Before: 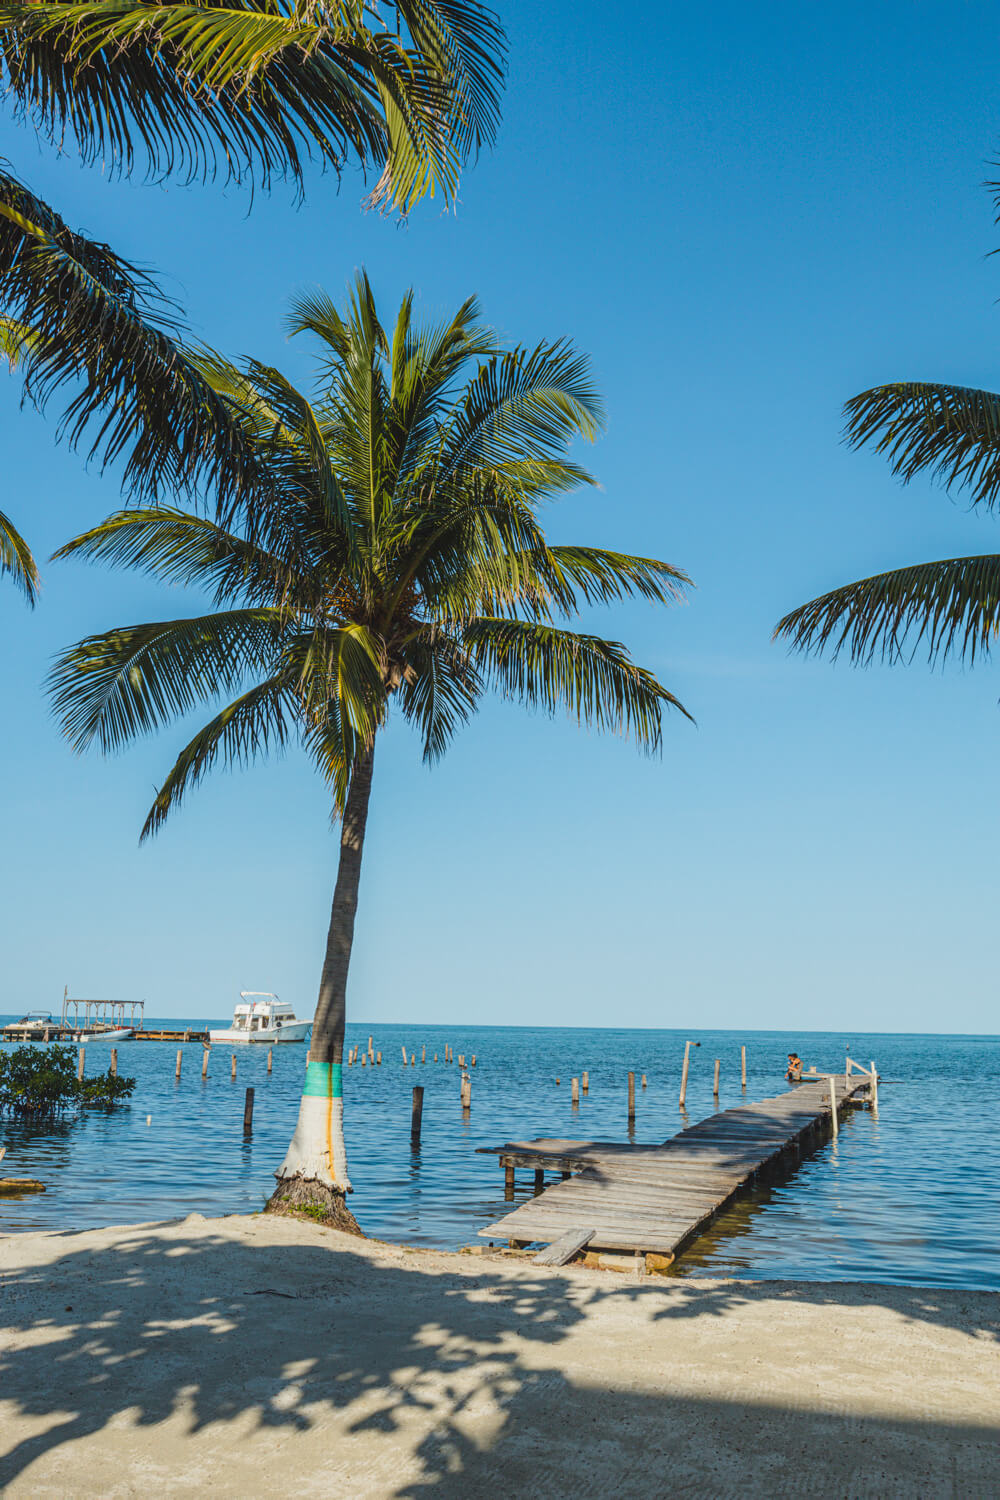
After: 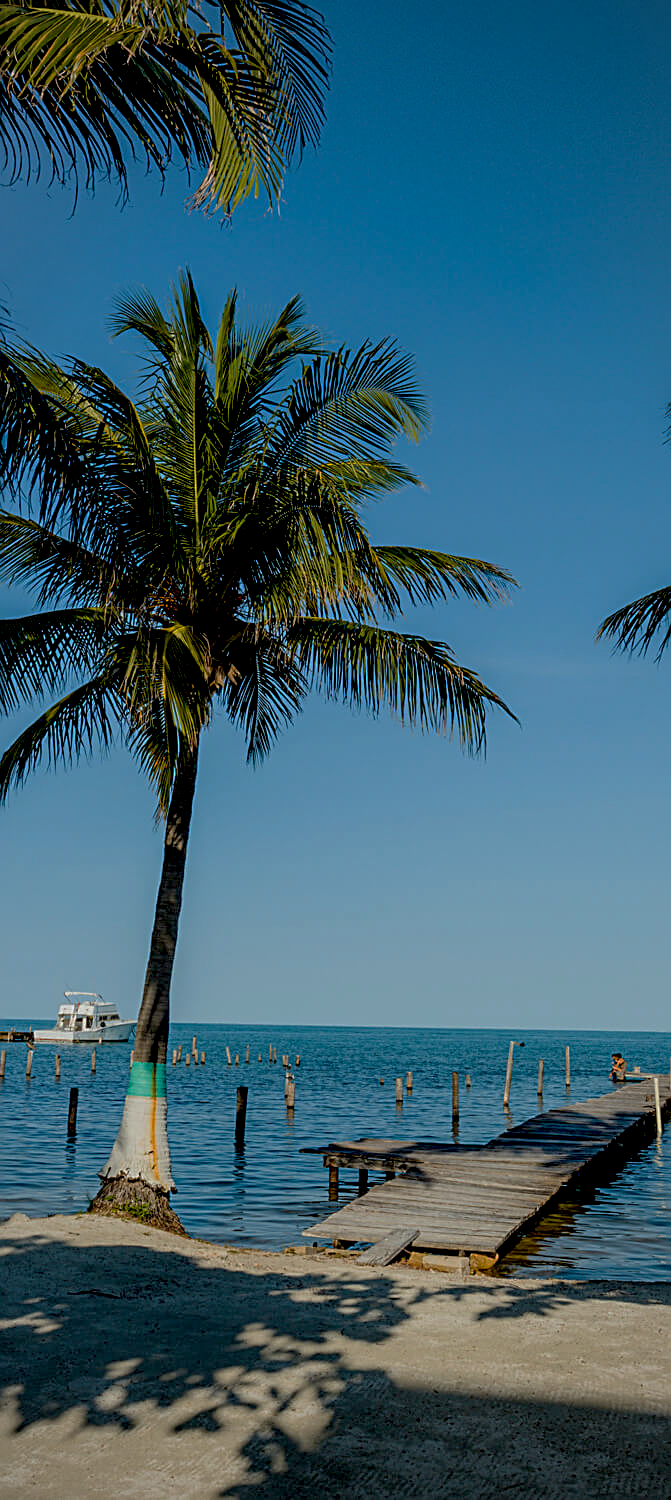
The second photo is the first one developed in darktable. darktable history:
crop and rotate: left 17.7%, right 15.156%
base curve: curves: ch0 [(0, 0) (0.595, 0.418) (1, 1)], preserve colors none
exposure: black level correction 0.045, exposure -0.229 EV, compensate exposure bias true, compensate highlight preservation false
sharpen: on, module defaults
vignetting: fall-off start 72.26%, fall-off radius 107.22%, width/height ratio 0.734
